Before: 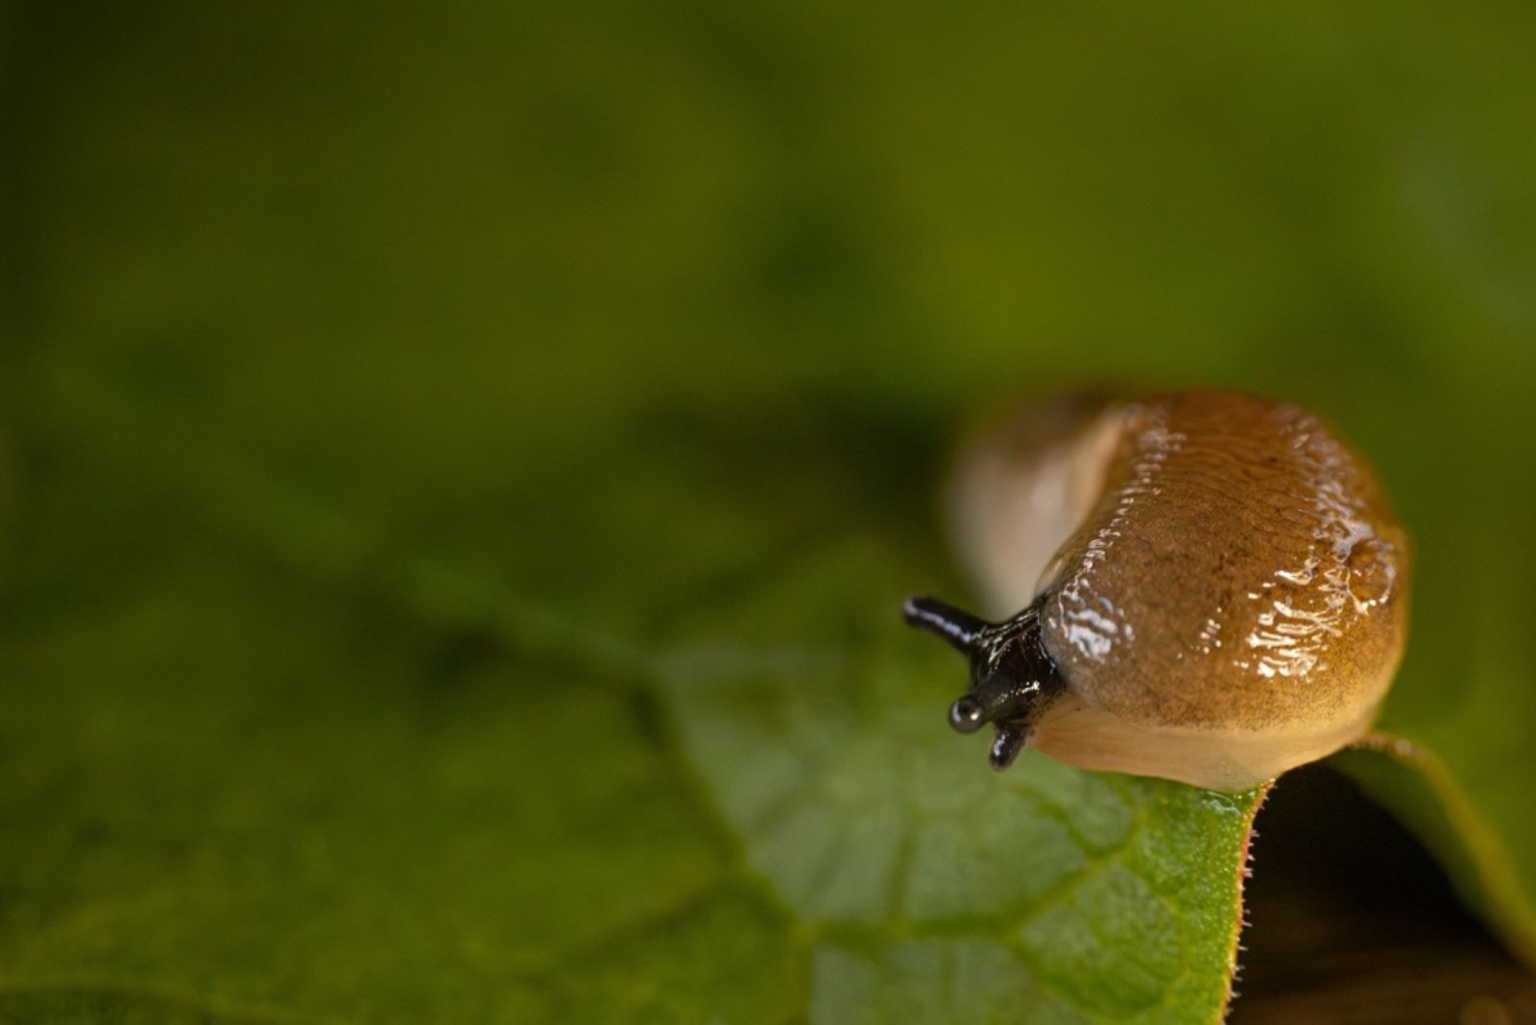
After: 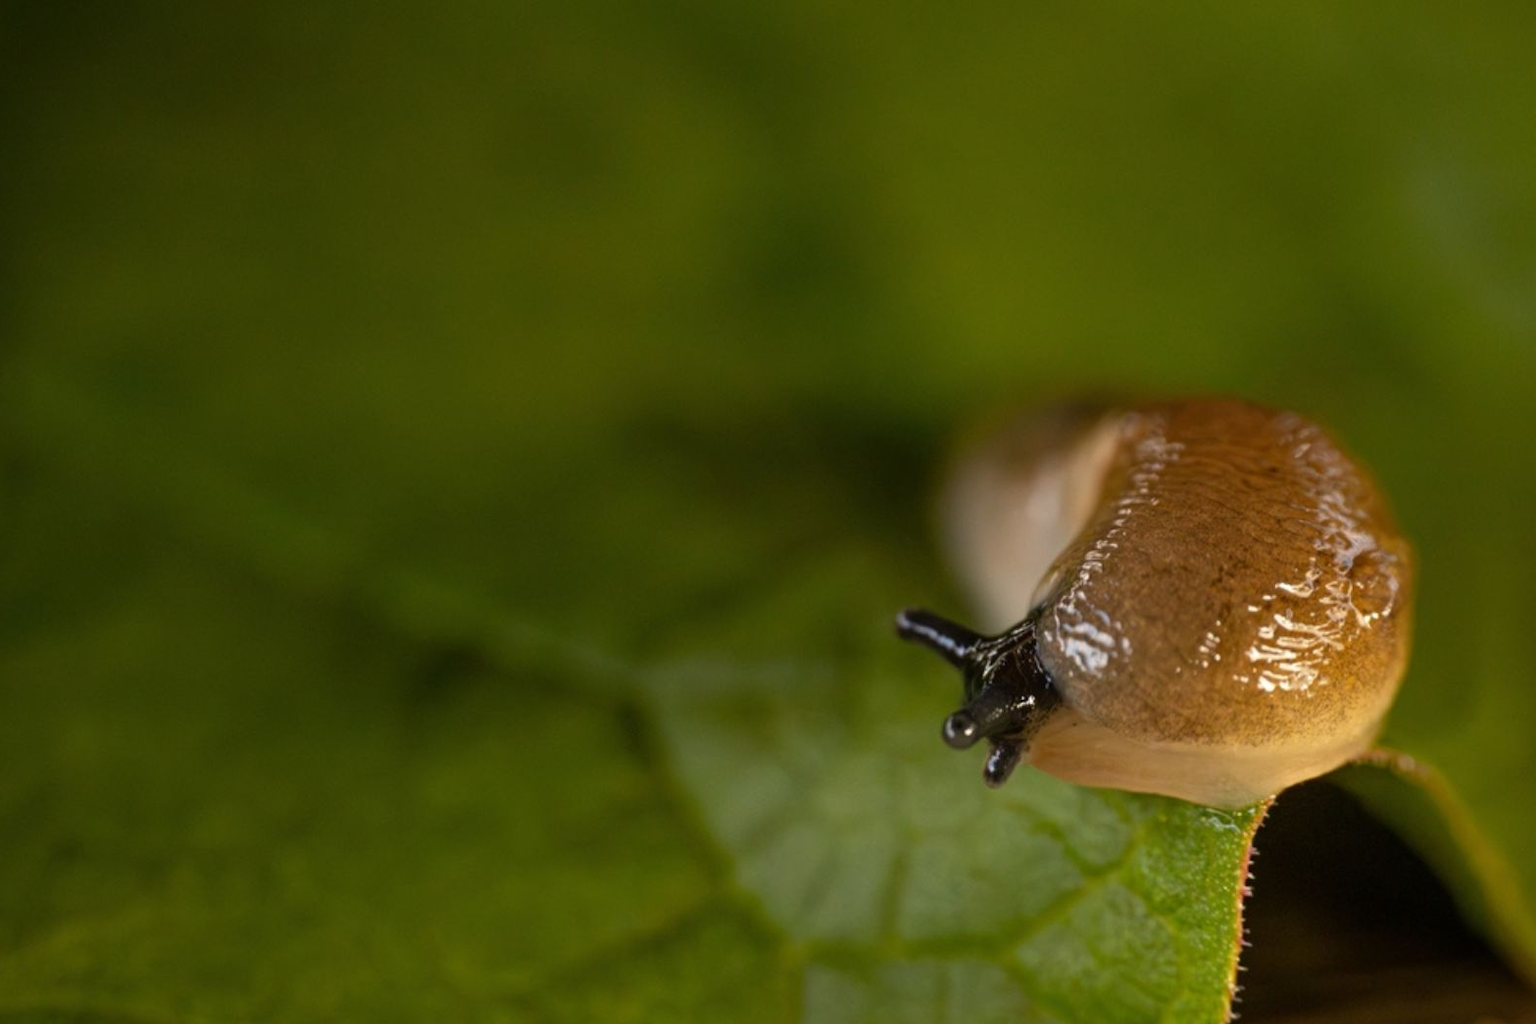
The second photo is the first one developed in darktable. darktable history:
crop: left 1.727%, right 0.28%, bottom 2.088%
